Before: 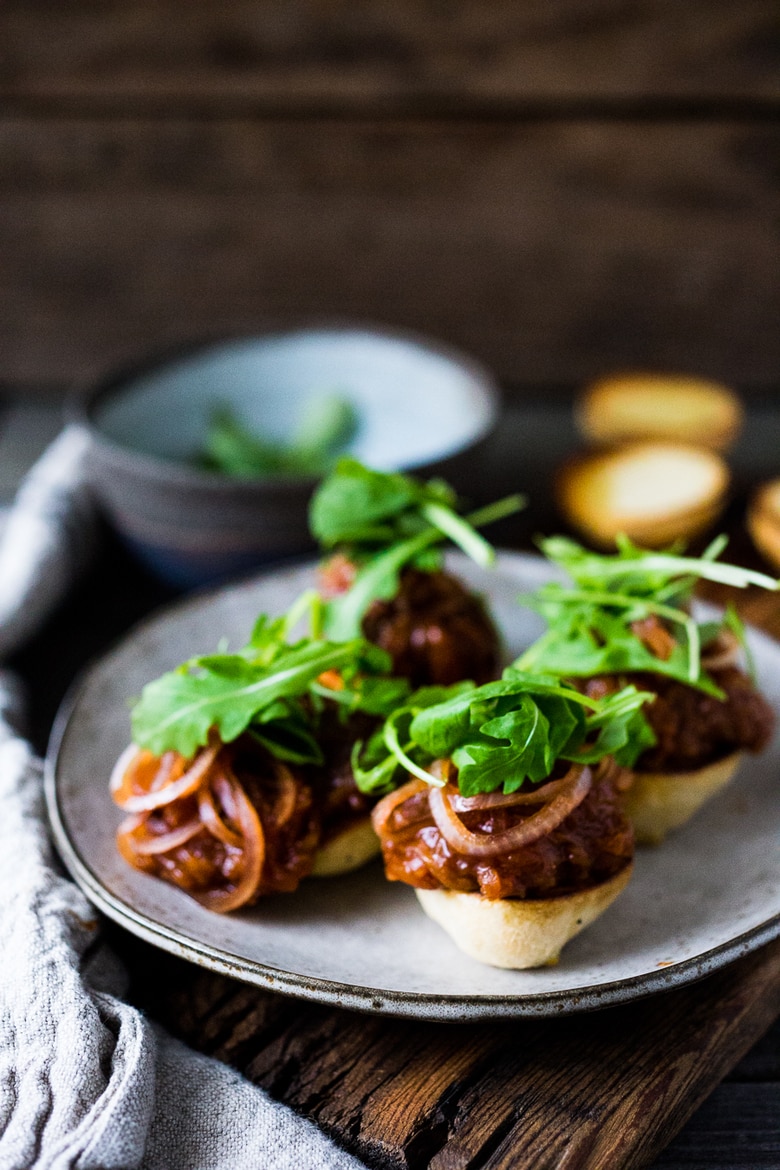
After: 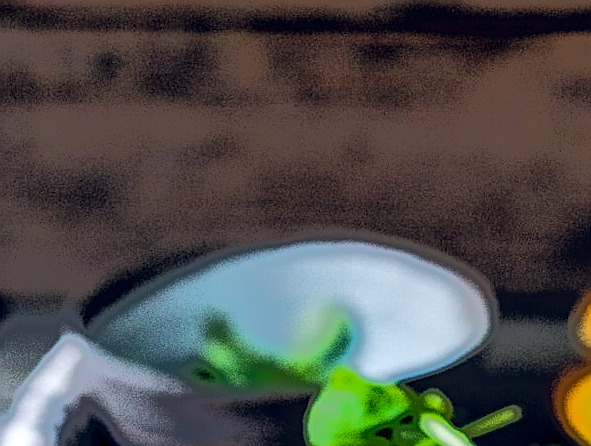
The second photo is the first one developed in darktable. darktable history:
crop: left 0.54%, top 7.635%, right 23.615%, bottom 54.206%
tone equalizer: -7 EV -0.635 EV, -6 EV 1.03 EV, -5 EV -0.477 EV, -4 EV 0.445 EV, -3 EV 0.405 EV, -2 EV 0.127 EV, -1 EV -0.152 EV, +0 EV -0.375 EV, edges refinement/feathering 500, mask exposure compensation -1.57 EV, preserve details no
color balance rgb: global offset › chroma 0.095%, global offset › hue 252.59°, perceptual saturation grading › global saturation 15.059%, global vibrance 20%
shadows and highlights: shadows 30.62, highlights -62.94, soften with gaussian
local contrast: detail 130%
sharpen: on, module defaults
